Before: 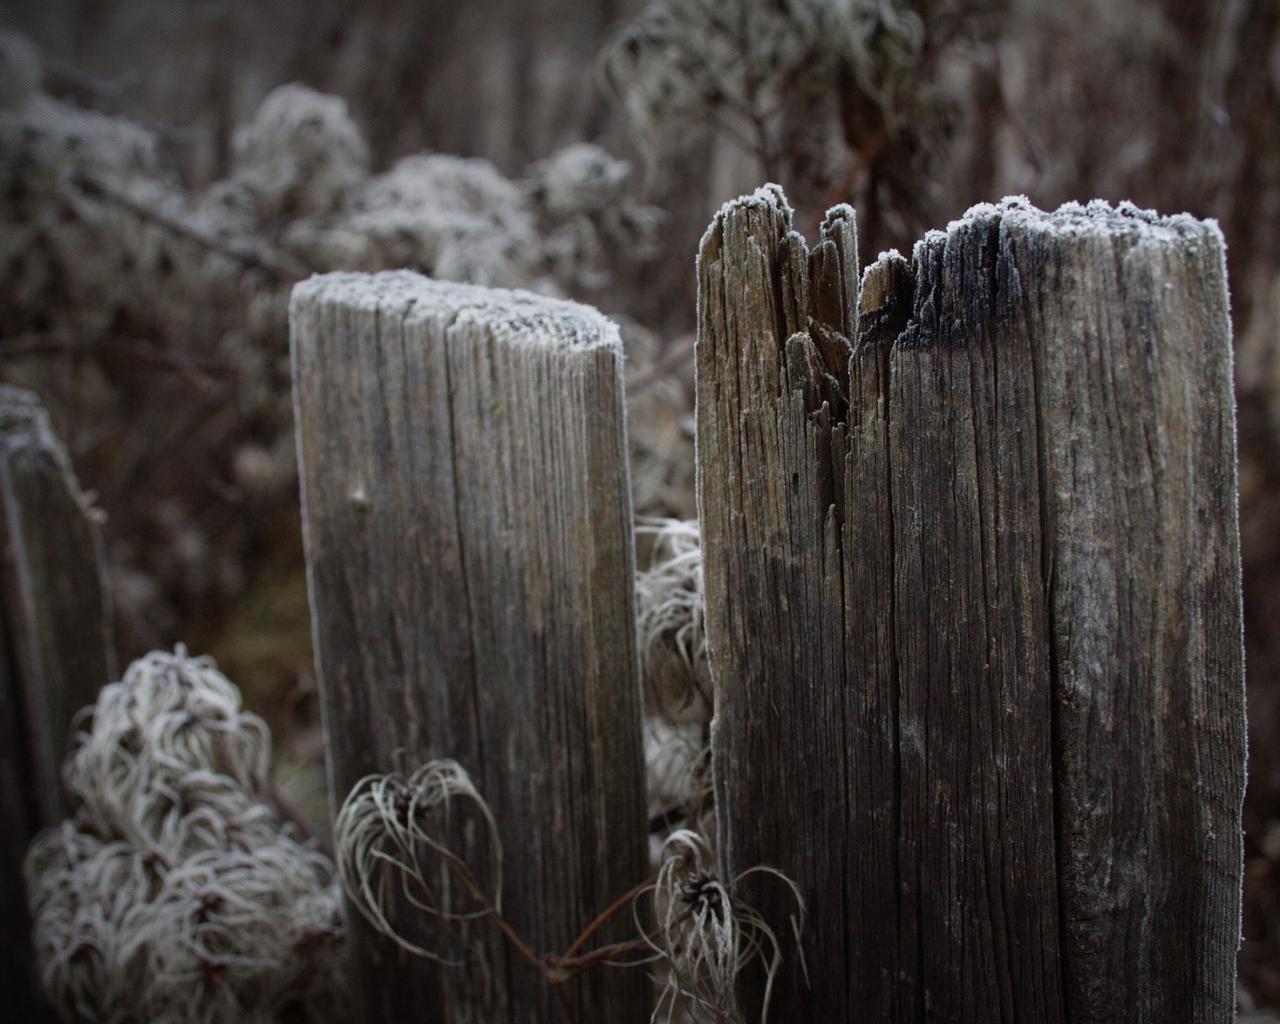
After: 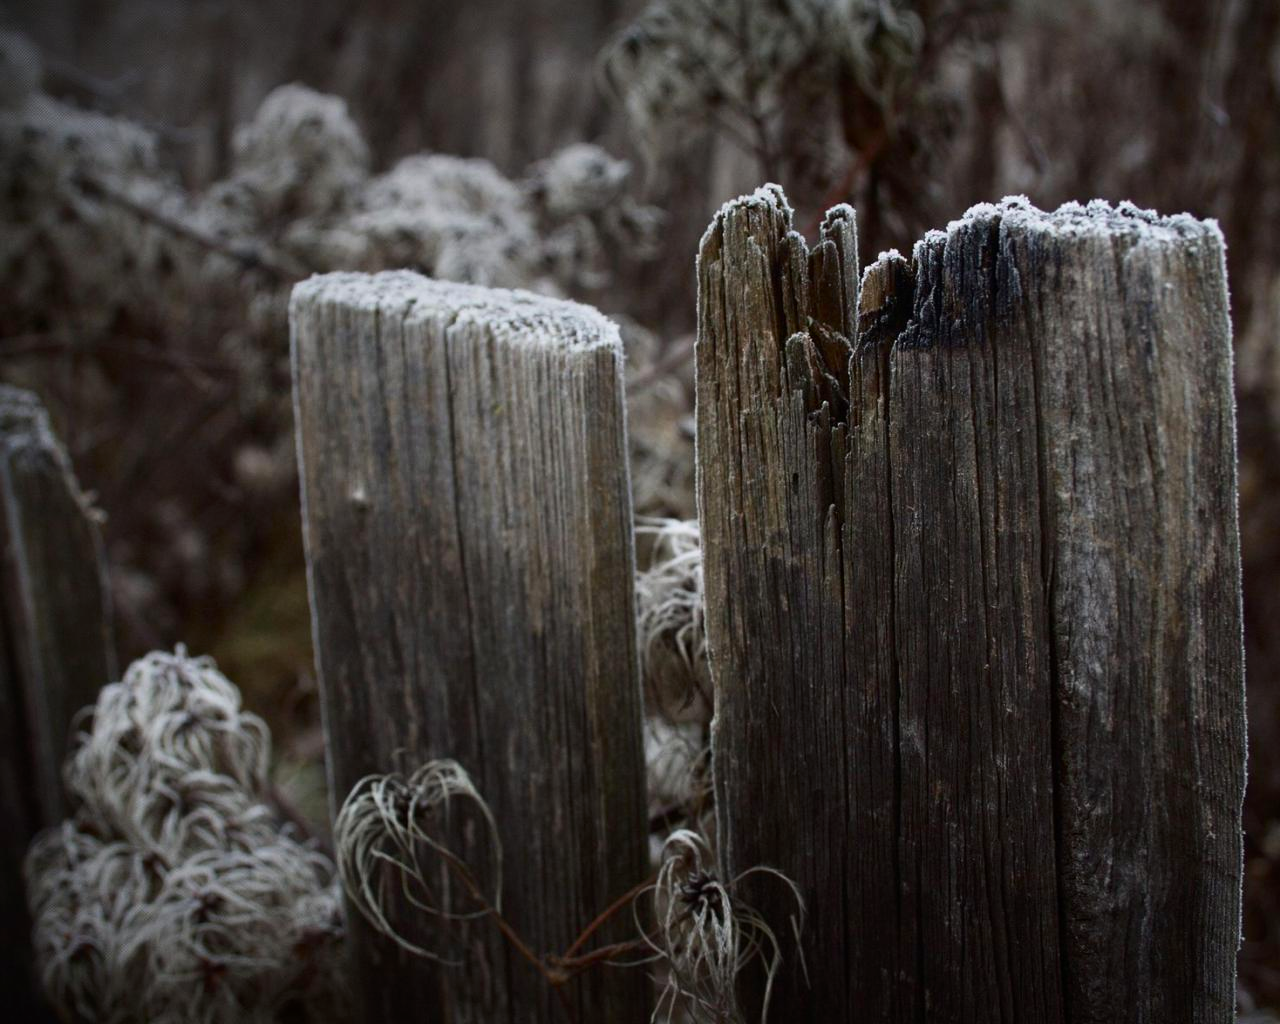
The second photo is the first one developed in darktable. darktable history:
contrast brightness saturation: contrast 0.147, brightness -0.01, saturation 0.101
